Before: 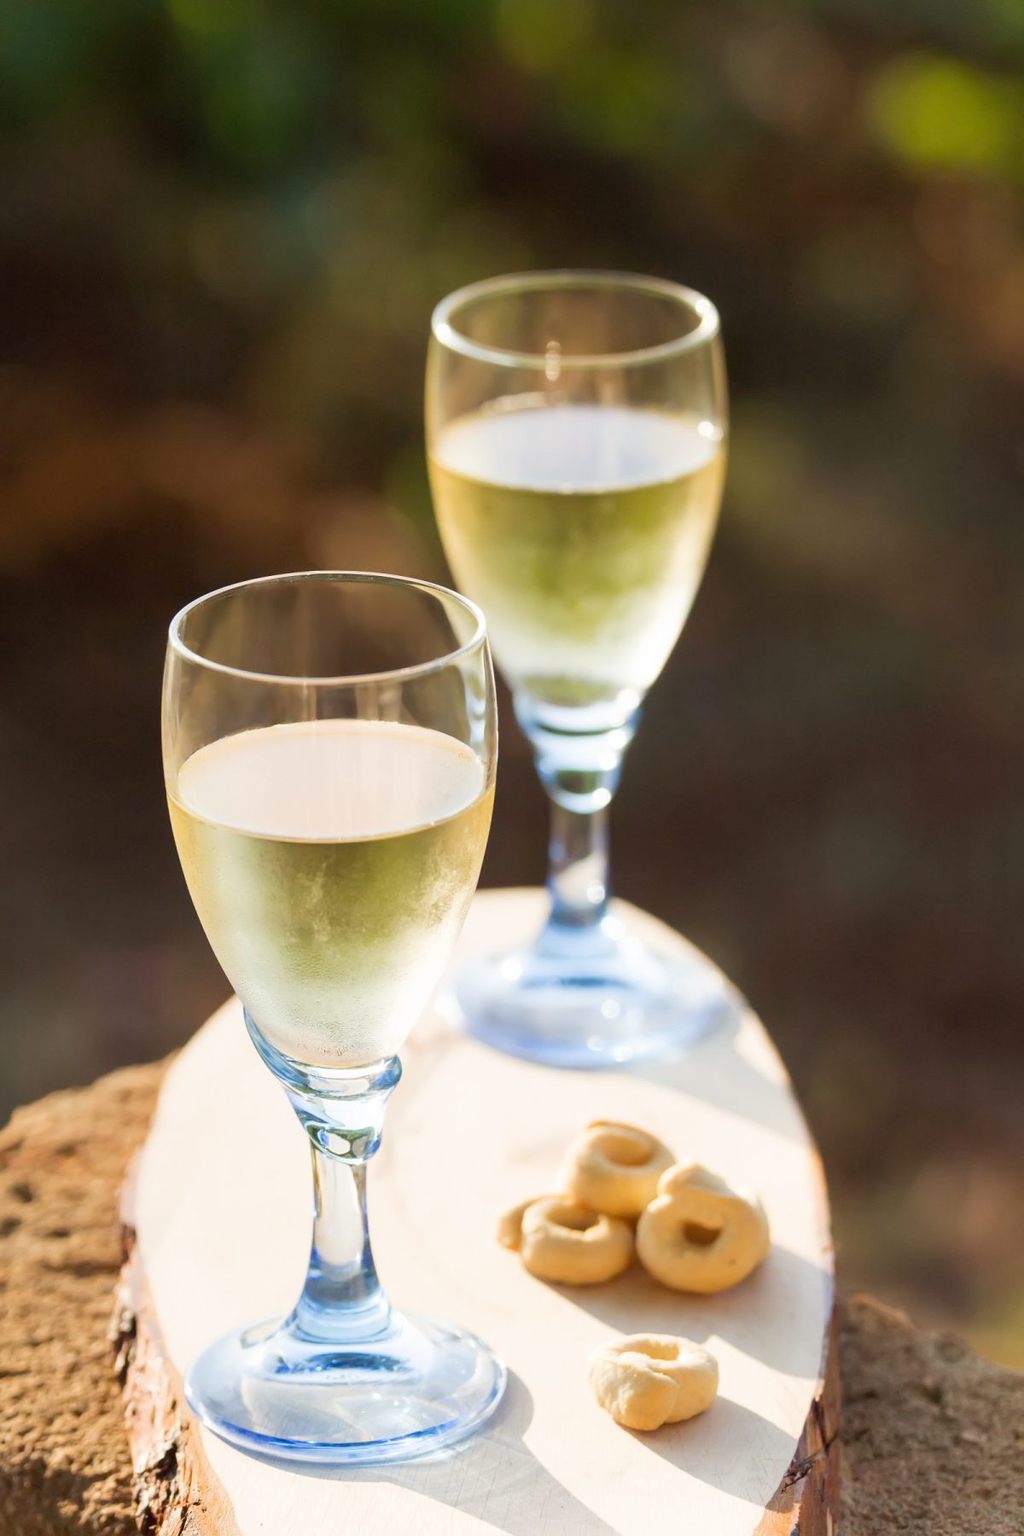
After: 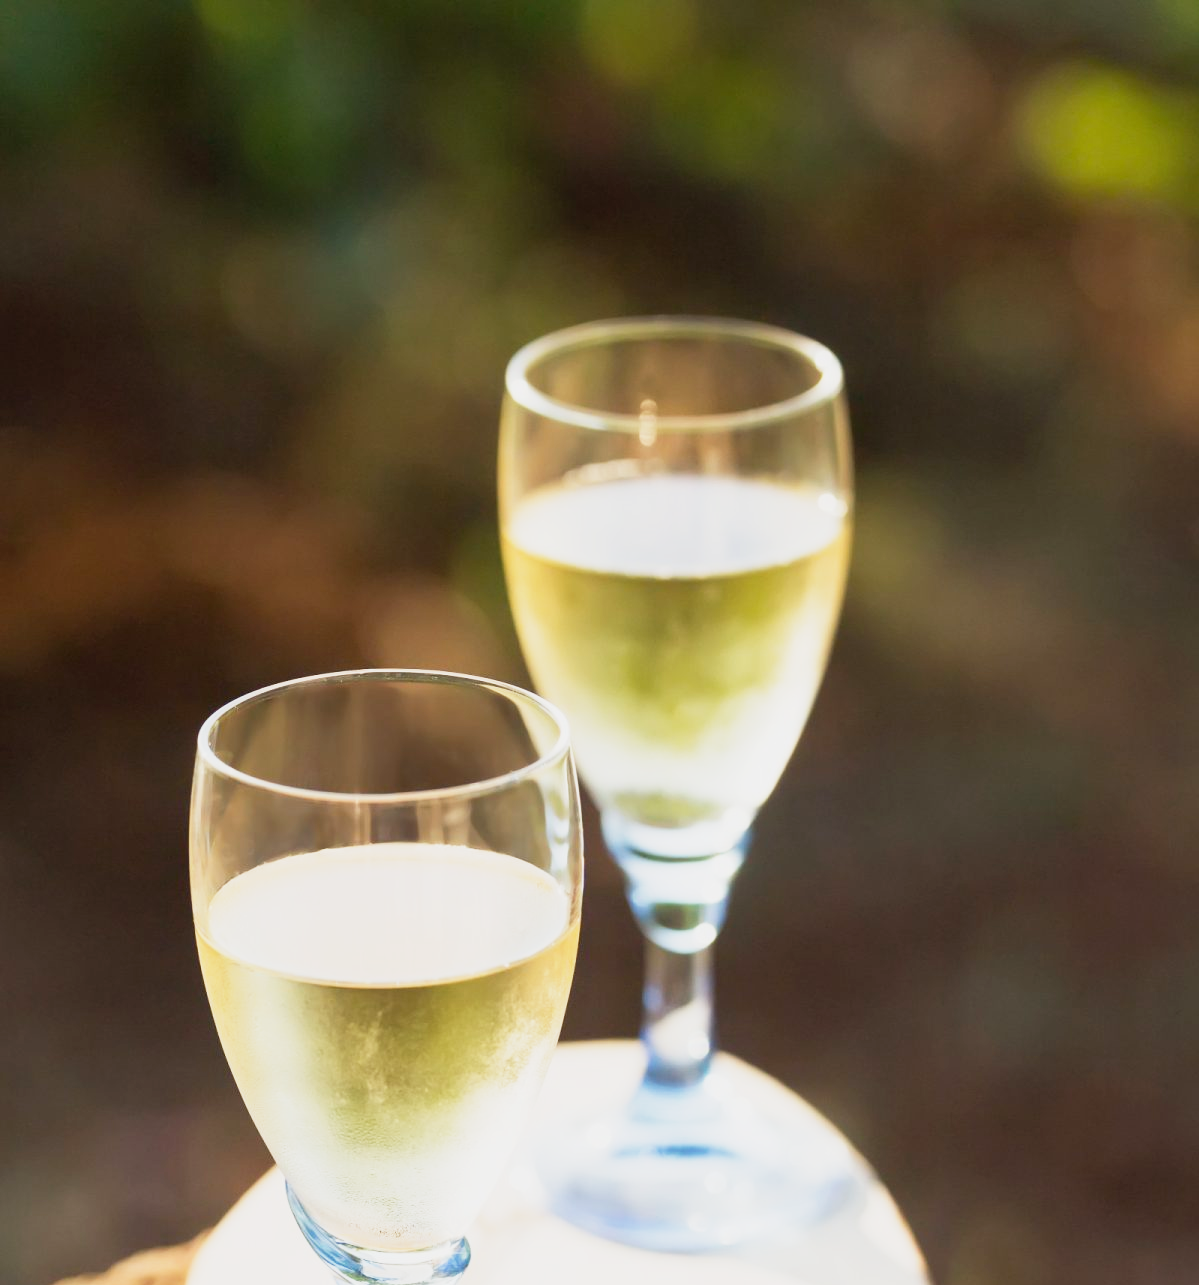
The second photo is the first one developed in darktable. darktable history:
white balance: red 1, blue 1
crop: bottom 28.576%
base curve: curves: ch0 [(0, 0) (0.088, 0.125) (0.176, 0.251) (0.354, 0.501) (0.613, 0.749) (1, 0.877)], preserve colors none
